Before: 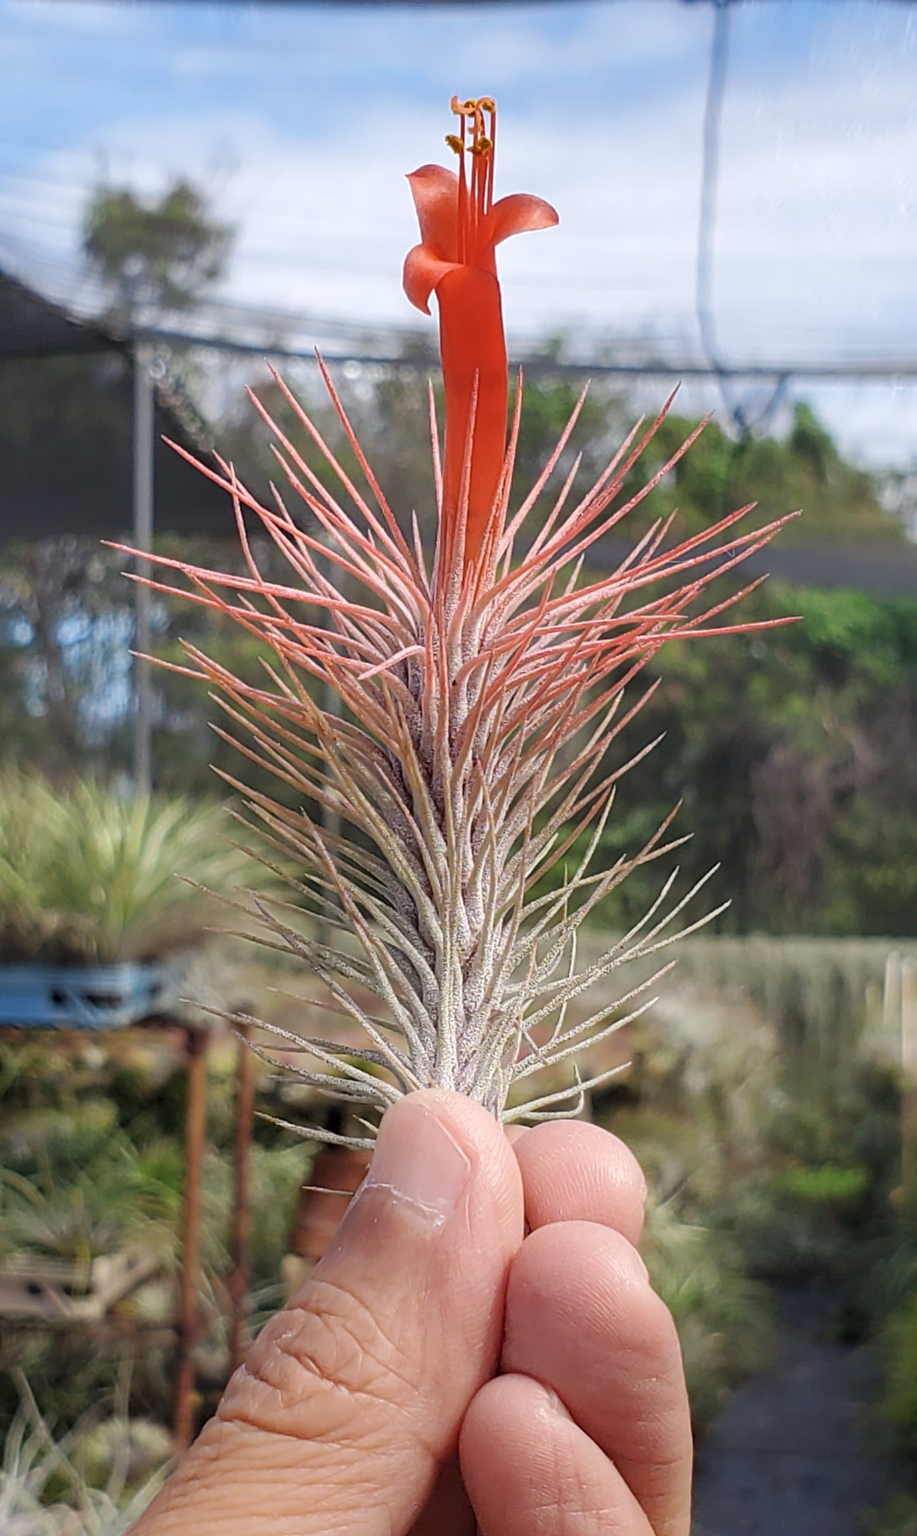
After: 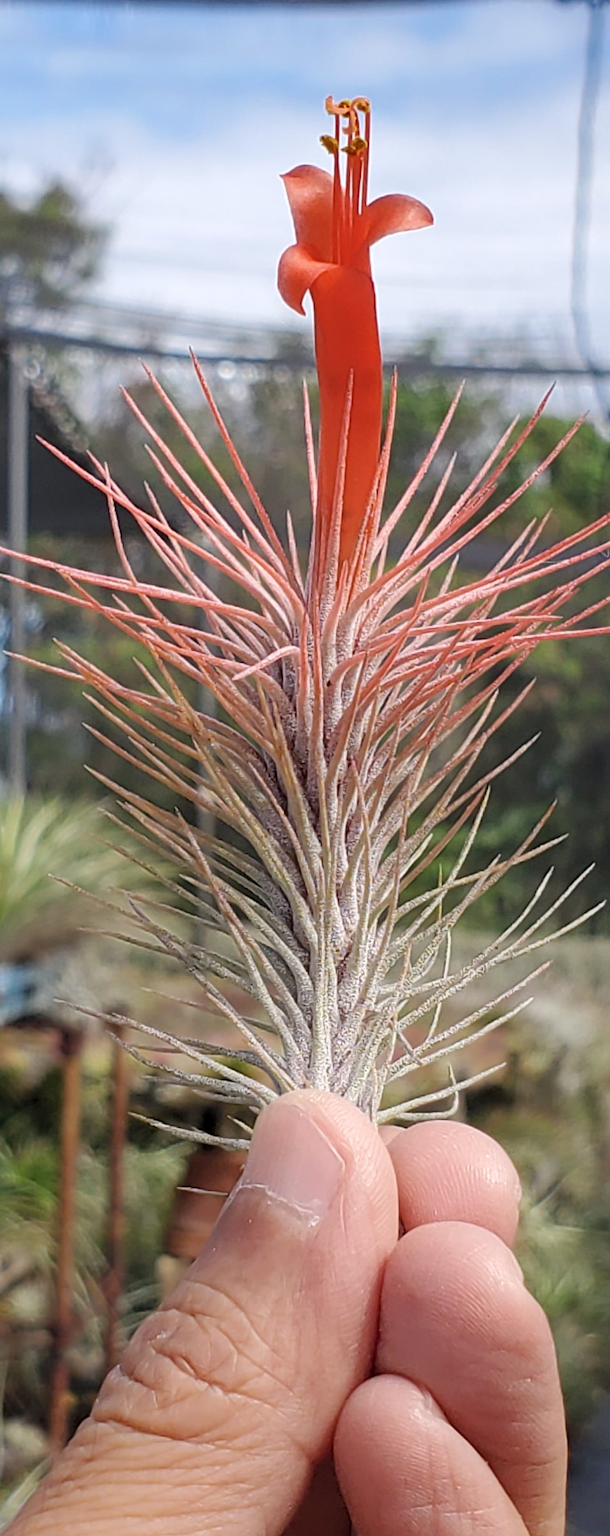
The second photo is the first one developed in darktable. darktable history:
crop and rotate: left 13.738%, right 19.647%
